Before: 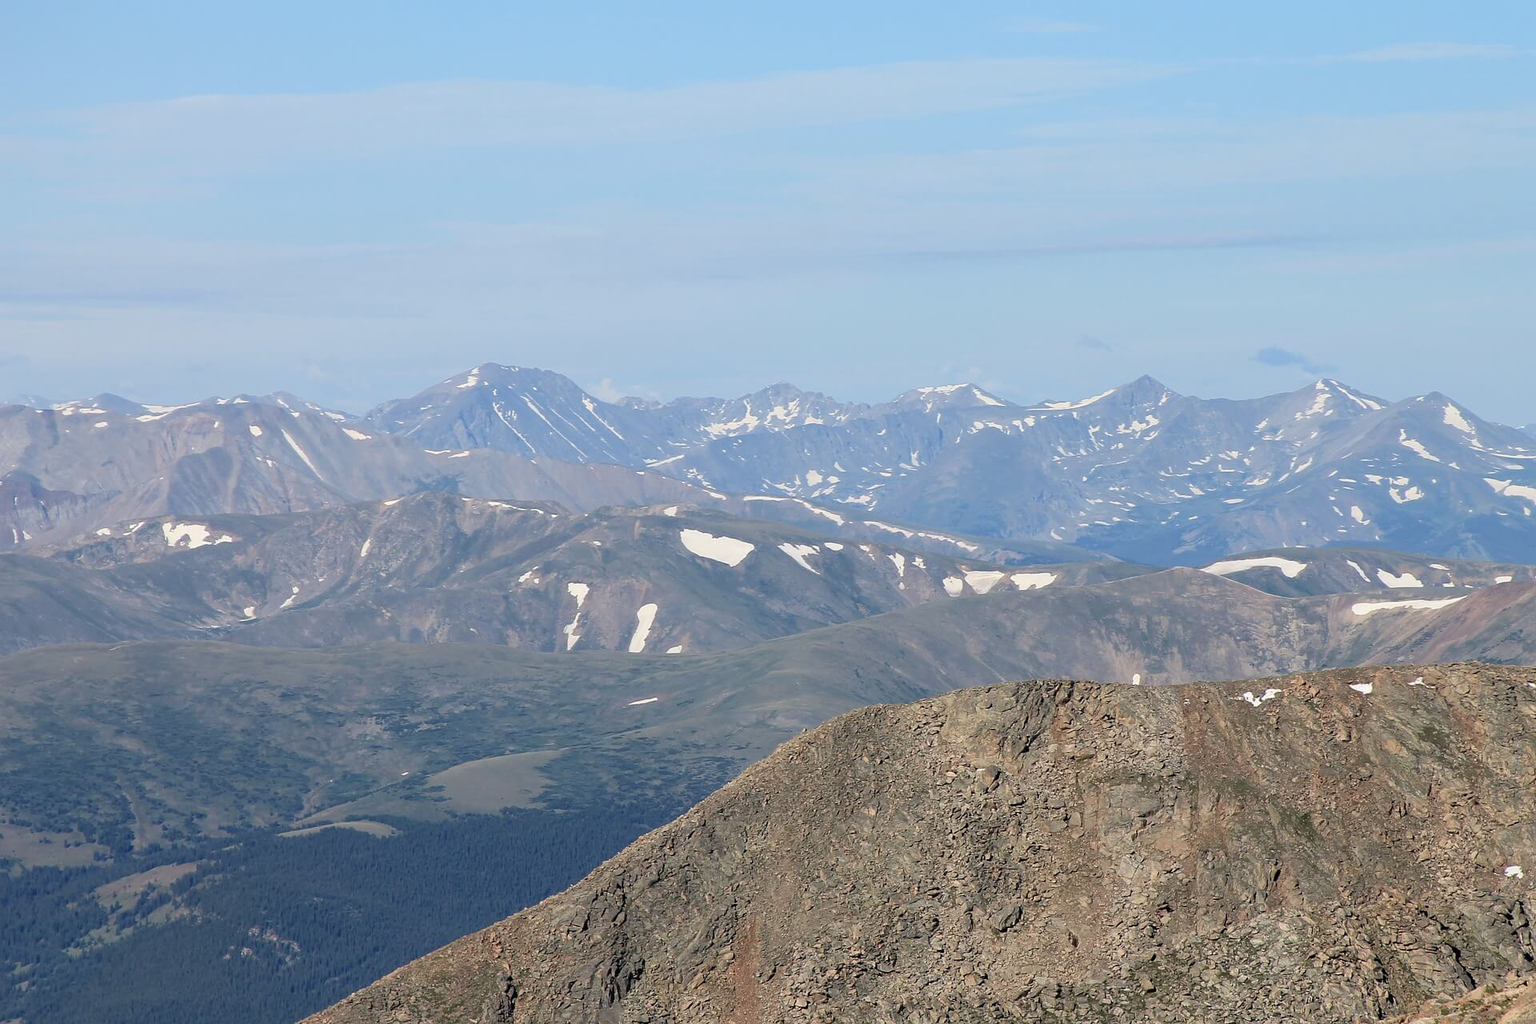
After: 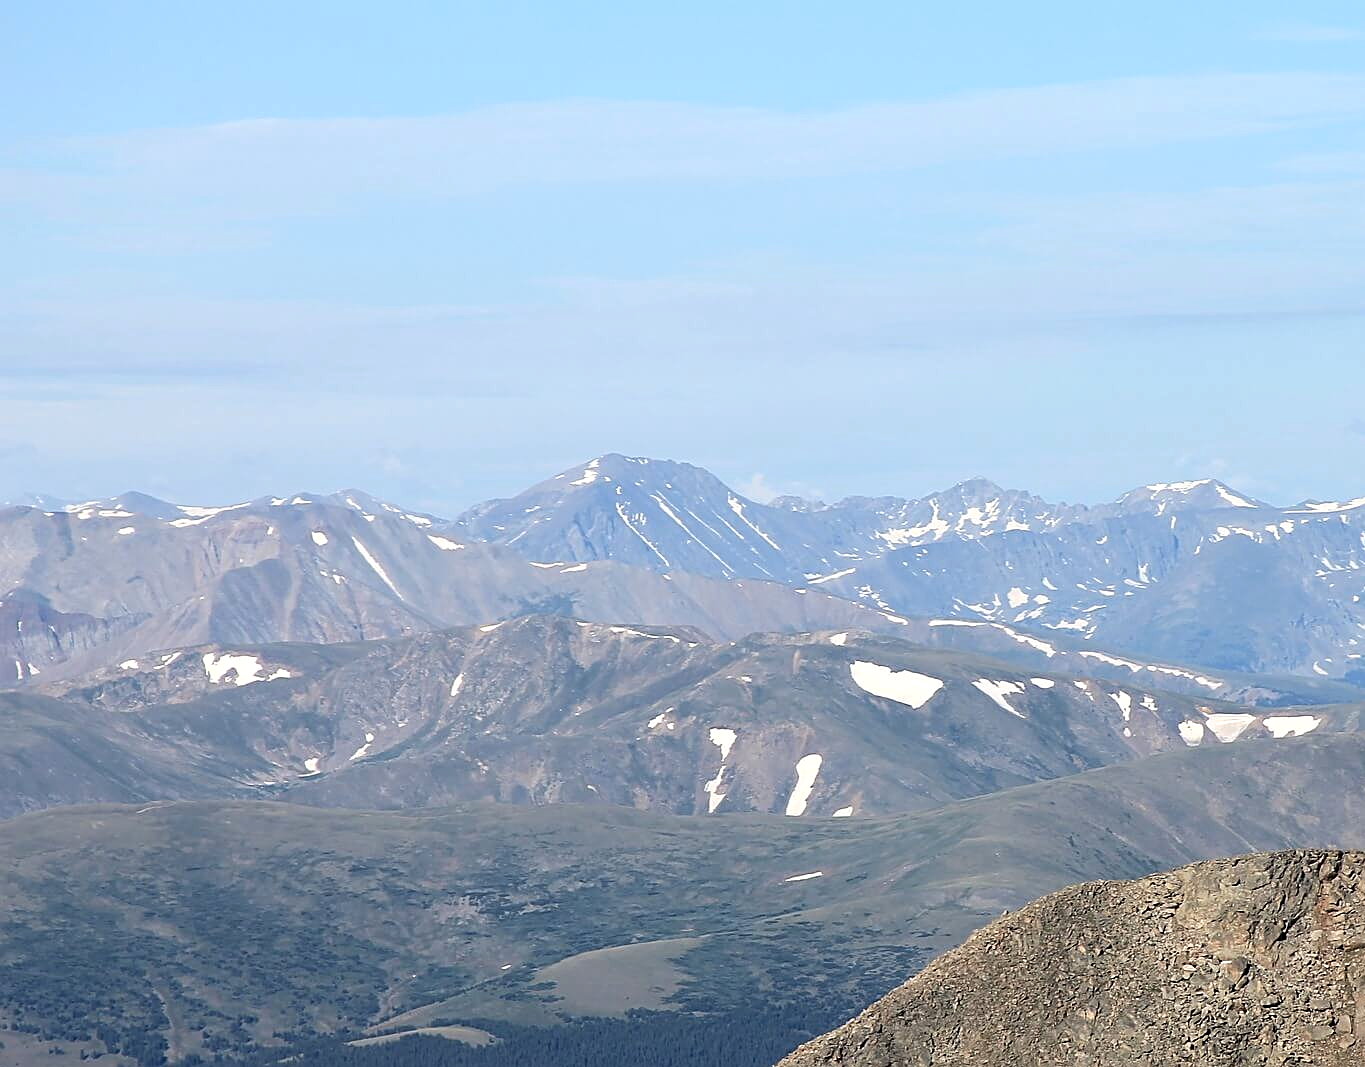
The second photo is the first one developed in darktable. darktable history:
tone equalizer: -8 EV -0.417 EV, -7 EV -0.389 EV, -6 EV -0.333 EV, -5 EV -0.222 EV, -3 EV 0.222 EV, -2 EV 0.333 EV, -1 EV 0.389 EV, +0 EV 0.417 EV, edges refinement/feathering 500, mask exposure compensation -1.57 EV, preserve details no
white balance: emerald 1
crop: right 28.885%, bottom 16.626%
sharpen: on, module defaults
